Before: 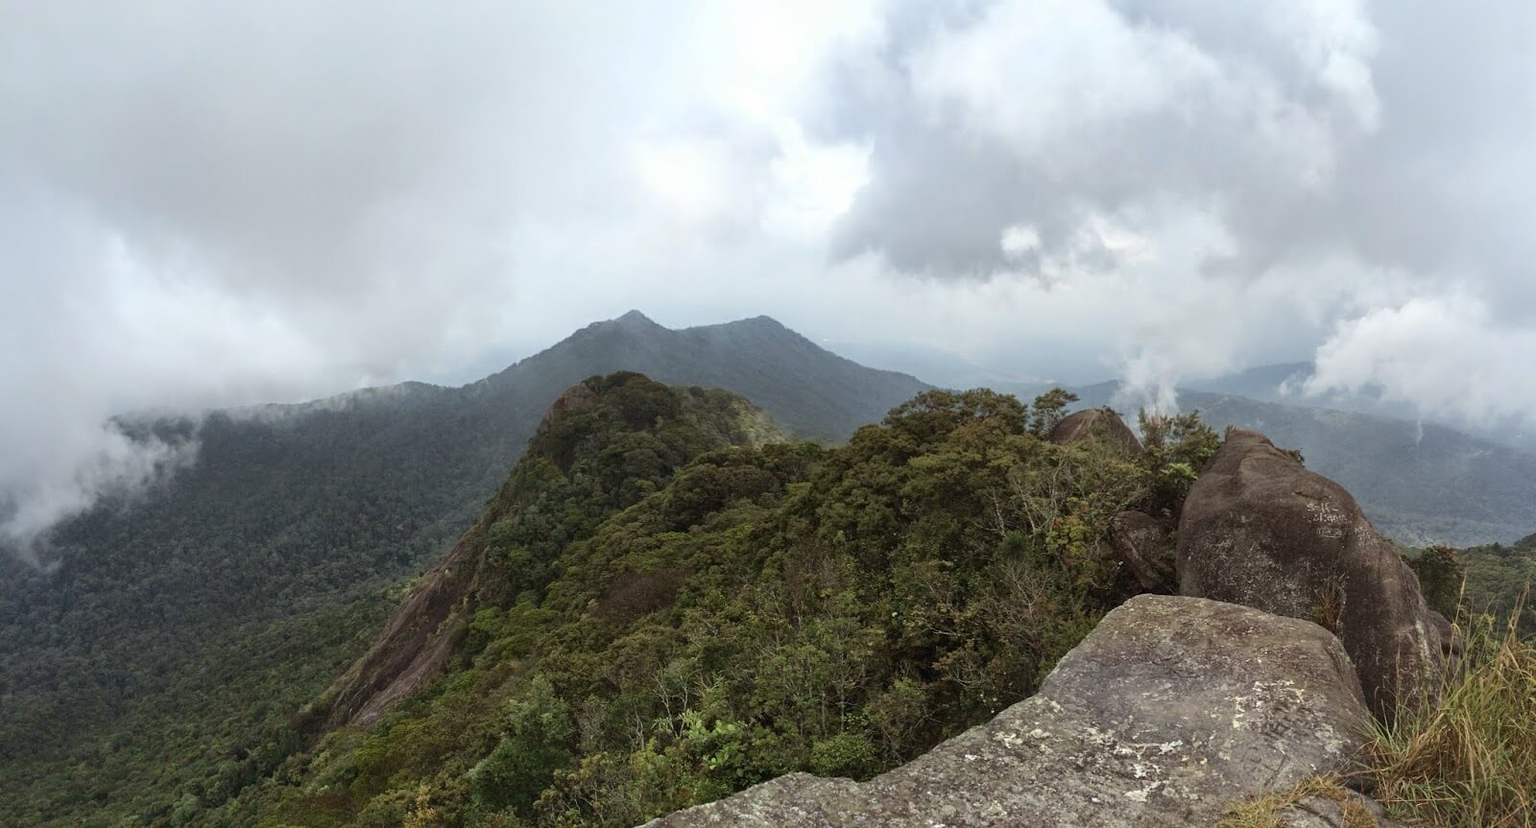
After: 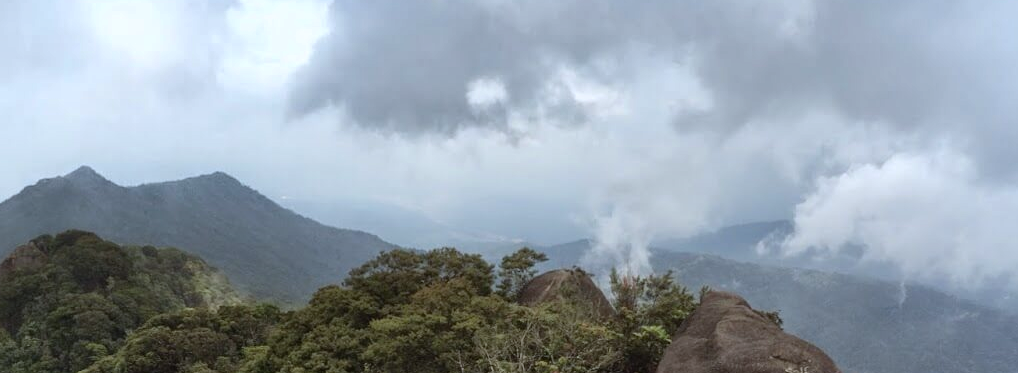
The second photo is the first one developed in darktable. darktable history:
crop: left 36.005%, top 18.293%, right 0.31%, bottom 38.444%
white balance: red 0.974, blue 1.044
shadows and highlights: shadows 52.42, soften with gaussian
